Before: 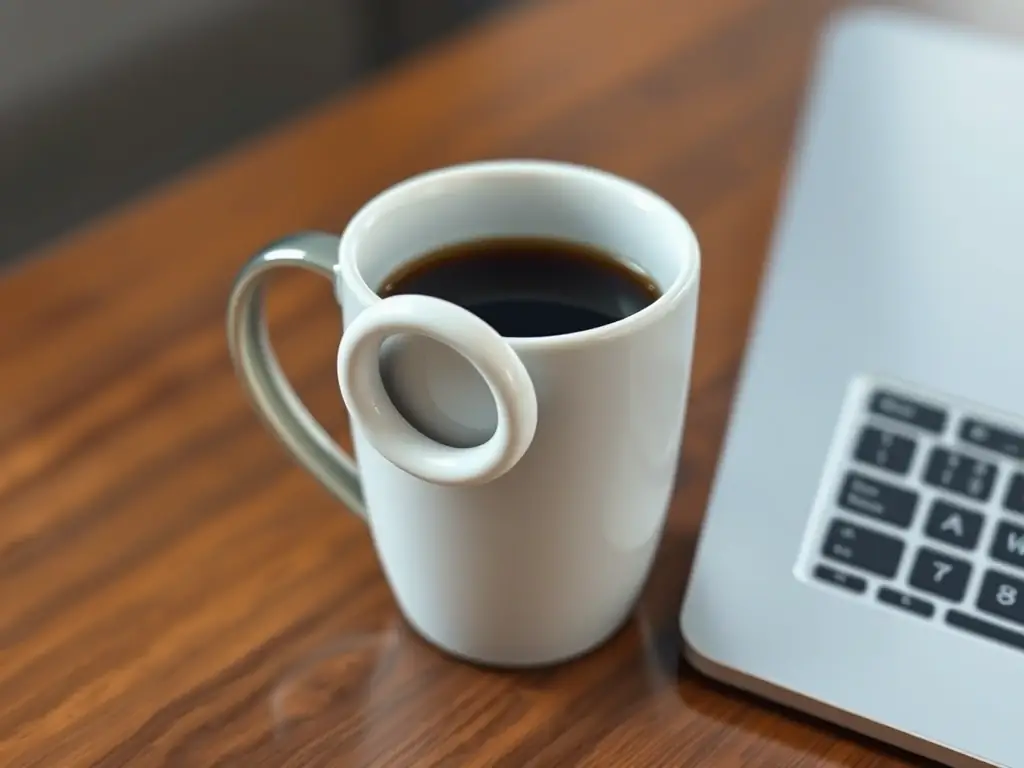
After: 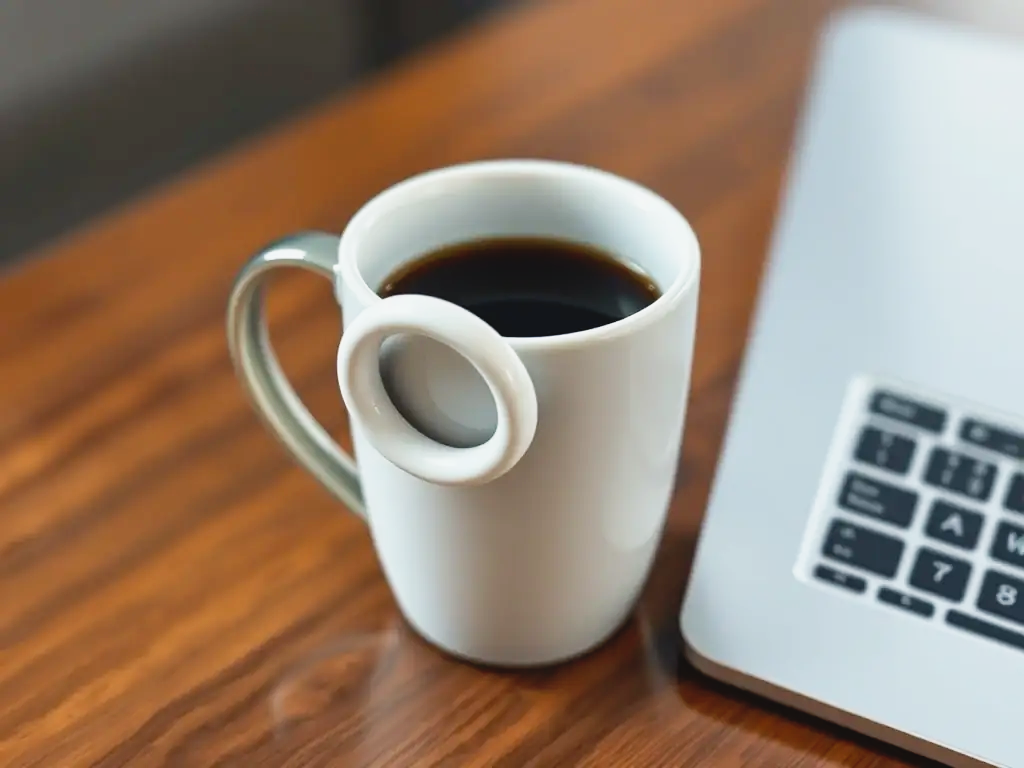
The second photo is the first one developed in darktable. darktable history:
tone curve: curves: ch0 [(0, 0.039) (0.104, 0.094) (0.285, 0.301) (0.689, 0.764) (0.89, 0.926) (0.994, 0.971)]; ch1 [(0, 0) (0.337, 0.249) (0.437, 0.411) (0.485, 0.487) (0.515, 0.514) (0.566, 0.563) (0.641, 0.655) (1, 1)]; ch2 [(0, 0) (0.314, 0.301) (0.421, 0.411) (0.502, 0.505) (0.528, 0.54) (0.557, 0.555) (0.612, 0.583) (0.722, 0.67) (1, 1)], preserve colors none
